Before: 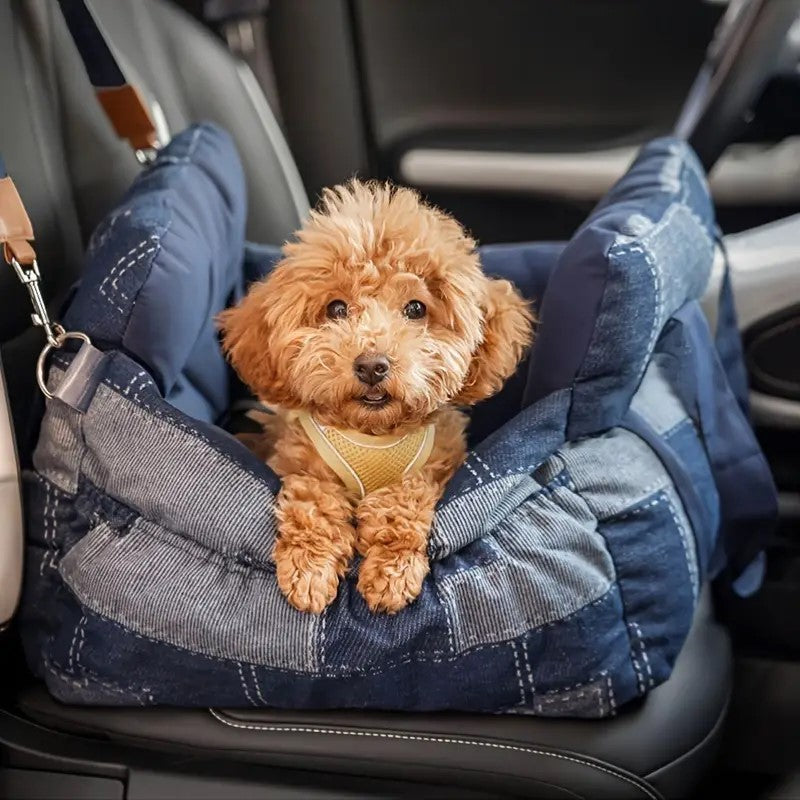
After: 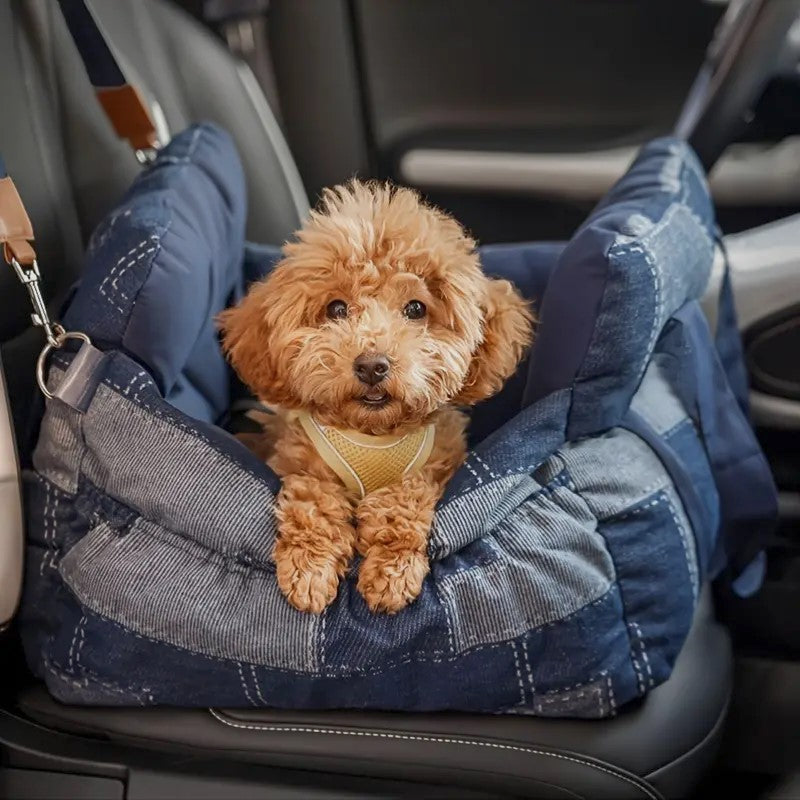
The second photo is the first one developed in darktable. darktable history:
tone equalizer: -8 EV 0.285 EV, -7 EV 0.419 EV, -6 EV 0.406 EV, -5 EV 0.268 EV, -3 EV -0.249 EV, -2 EV -0.387 EV, -1 EV -0.409 EV, +0 EV -0.255 EV
